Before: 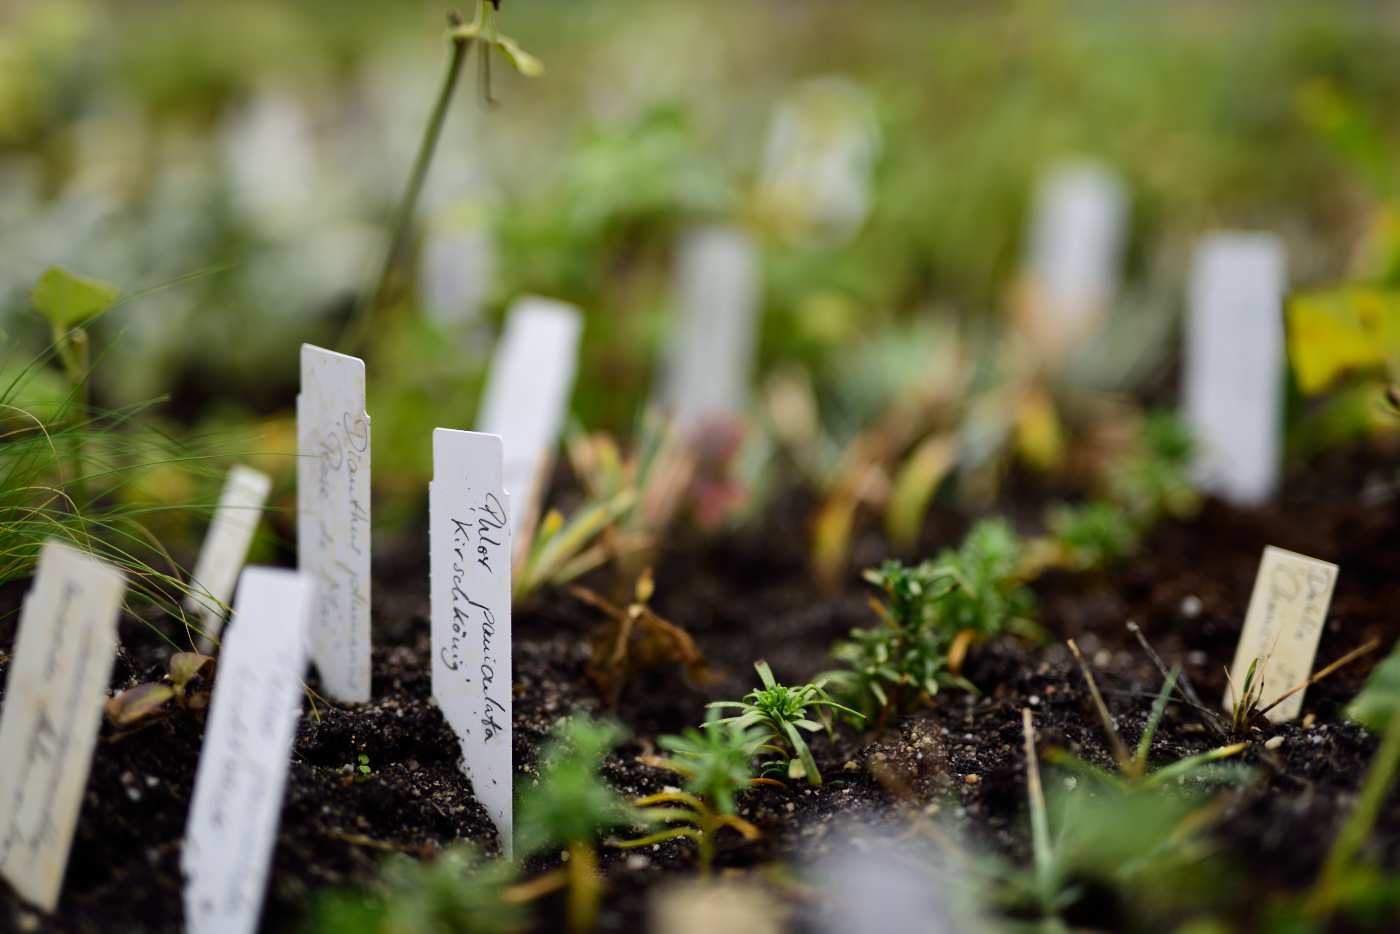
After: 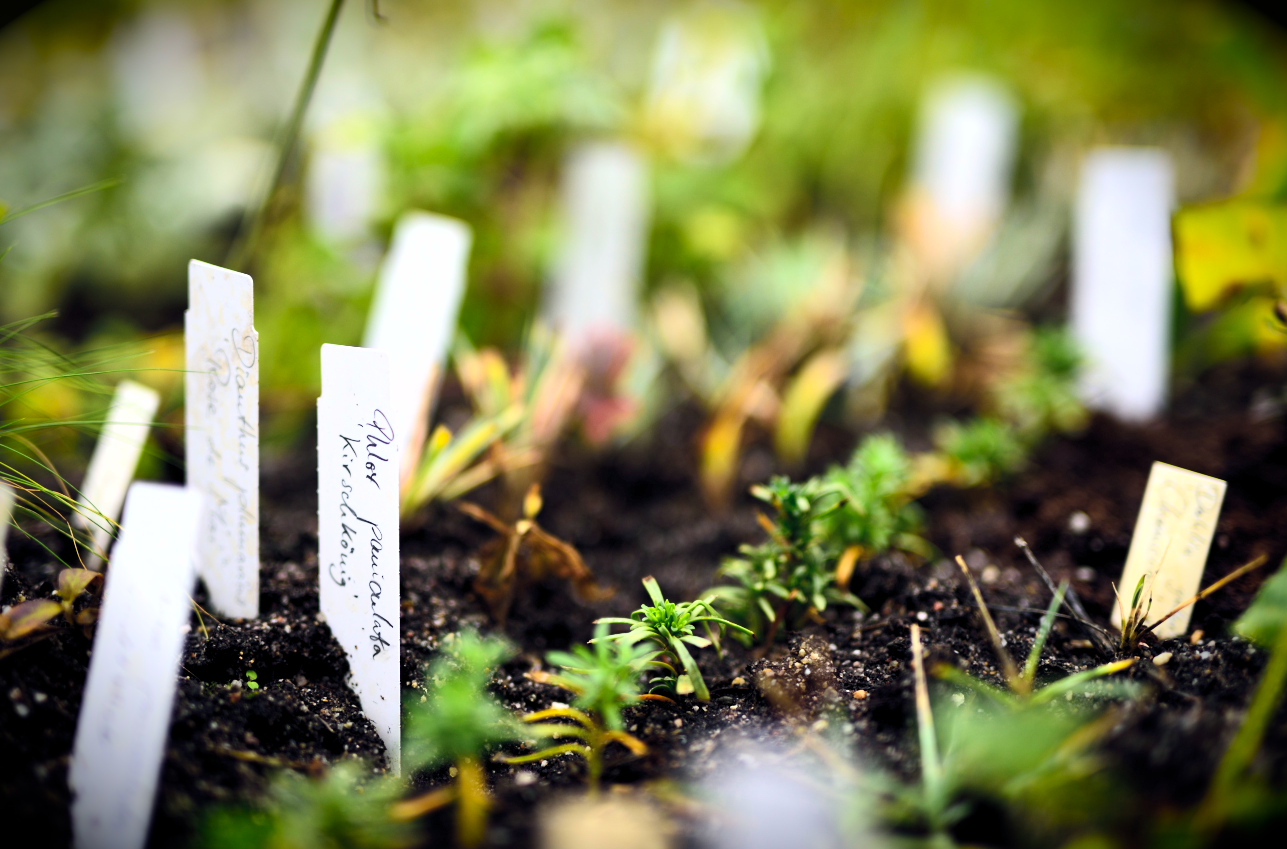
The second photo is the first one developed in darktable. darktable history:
color balance rgb: global offset › chroma 0.054%, global offset › hue 253.99°, perceptual saturation grading › global saturation 0.683%, global vibrance 11.539%, contrast 4.807%
crop and rotate: left 8.069%, top 9.057%
shadows and highlights: shadows 37.24, highlights -27.55, soften with gaussian
levels: levels [0.026, 0.507, 0.987]
vignetting: fall-off start 86.97%, brightness -0.997, saturation 0.497, automatic ratio true
exposure: black level correction 0, exposure 0.498 EV, compensate highlight preservation false
contrast brightness saturation: contrast 0.2, brightness 0.16, saturation 0.221
color calibration: illuminant same as pipeline (D50), adaptation none (bypass), x 0.332, y 0.334, temperature 5009.63 K
